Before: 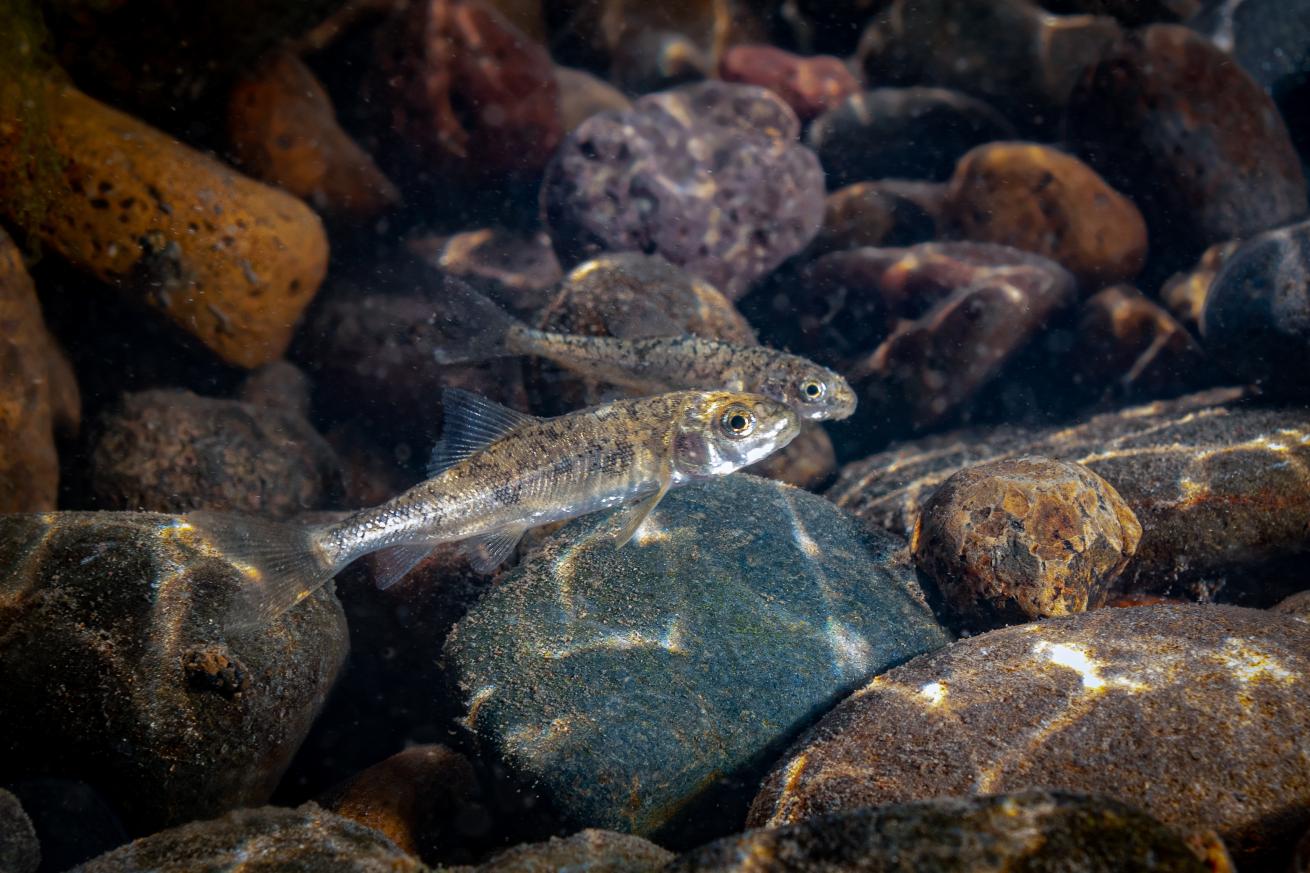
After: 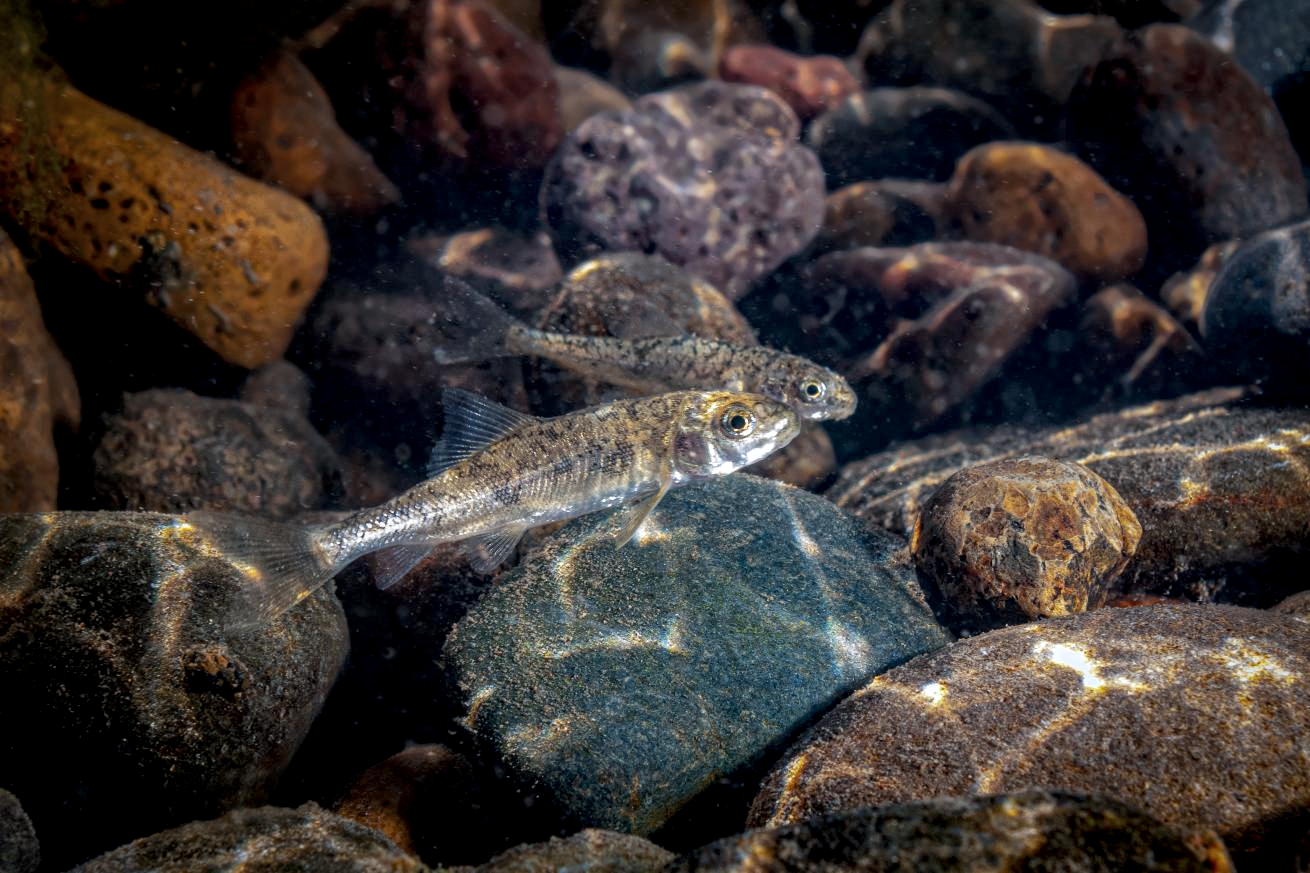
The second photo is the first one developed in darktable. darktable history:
local contrast: highlights 99%, shadows 90%, detail 160%, midtone range 0.2
